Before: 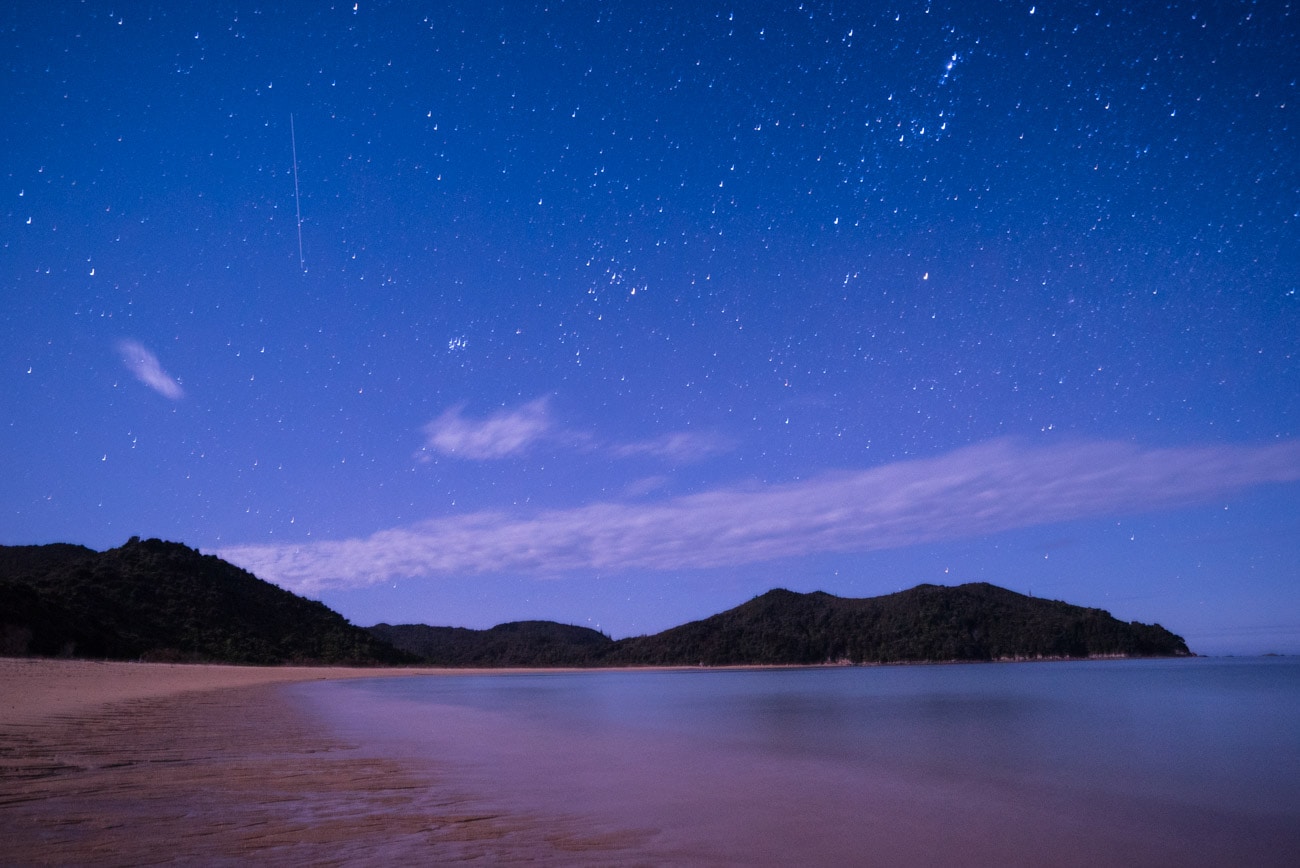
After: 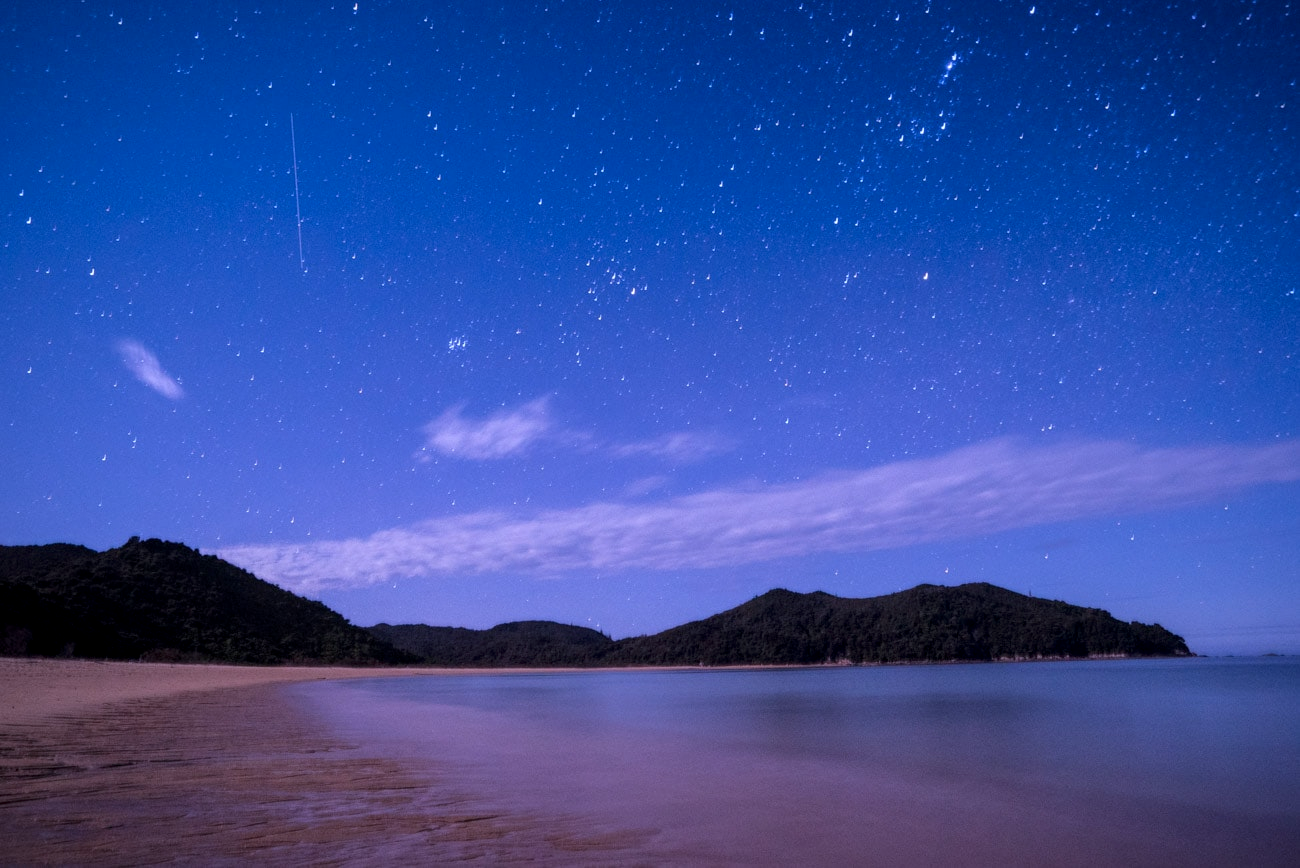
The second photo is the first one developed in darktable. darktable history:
color calibration: illuminant as shot in camera, x 0.358, y 0.373, temperature 4628.91 K
local contrast: on, module defaults
